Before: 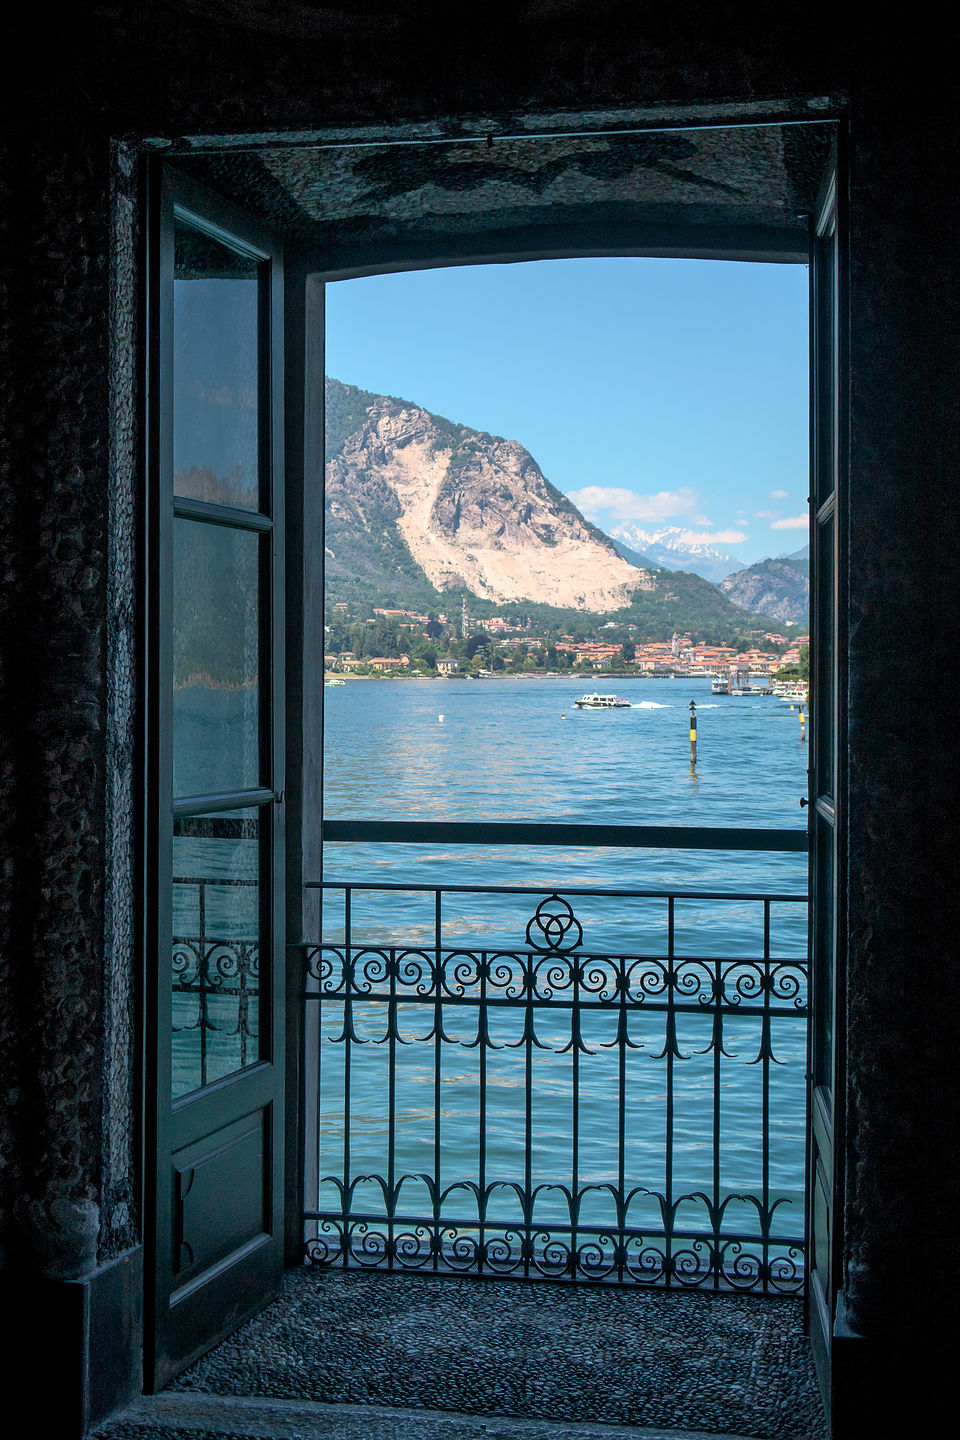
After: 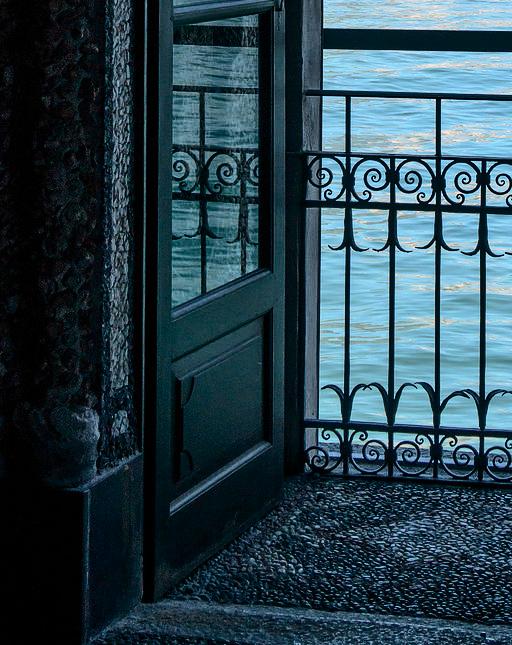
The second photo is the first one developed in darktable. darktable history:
tone curve: curves: ch0 [(0, 0) (0.003, 0.002) (0.011, 0.008) (0.025, 0.017) (0.044, 0.027) (0.069, 0.037) (0.1, 0.052) (0.136, 0.074) (0.177, 0.11) (0.224, 0.155) (0.277, 0.237) (0.335, 0.34) (0.399, 0.467) (0.468, 0.584) (0.543, 0.683) (0.623, 0.762) (0.709, 0.827) (0.801, 0.888) (0.898, 0.947) (1, 1)], color space Lab, independent channels, preserve colors none
crop and rotate: top 55.048%, right 46.621%, bottom 0.114%
